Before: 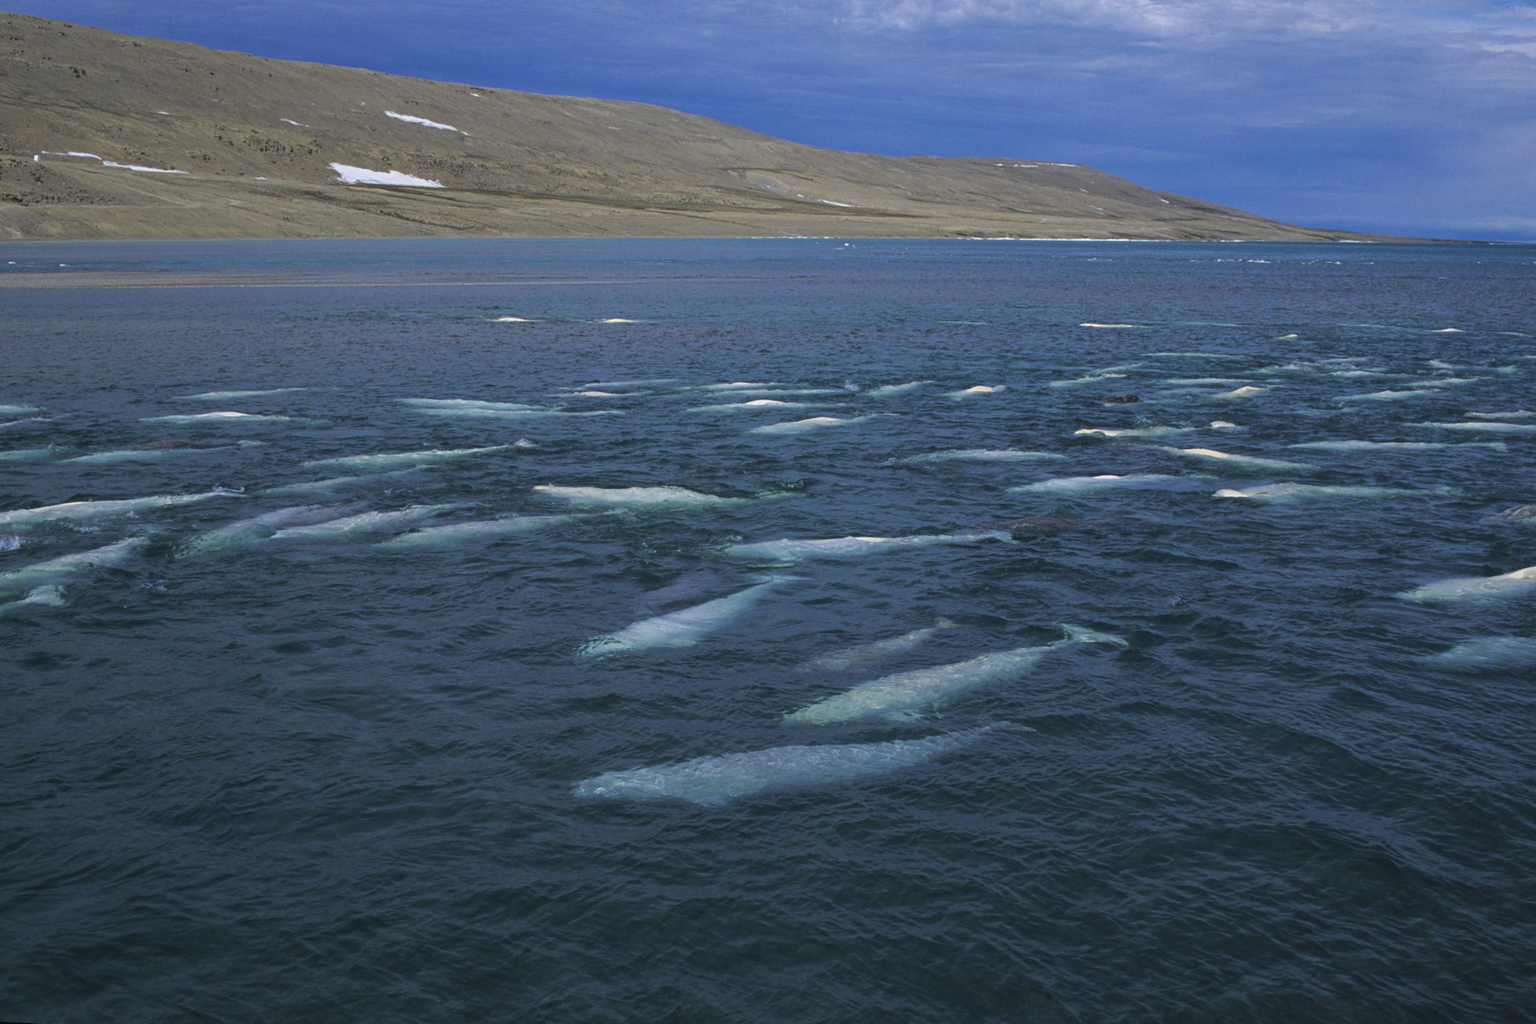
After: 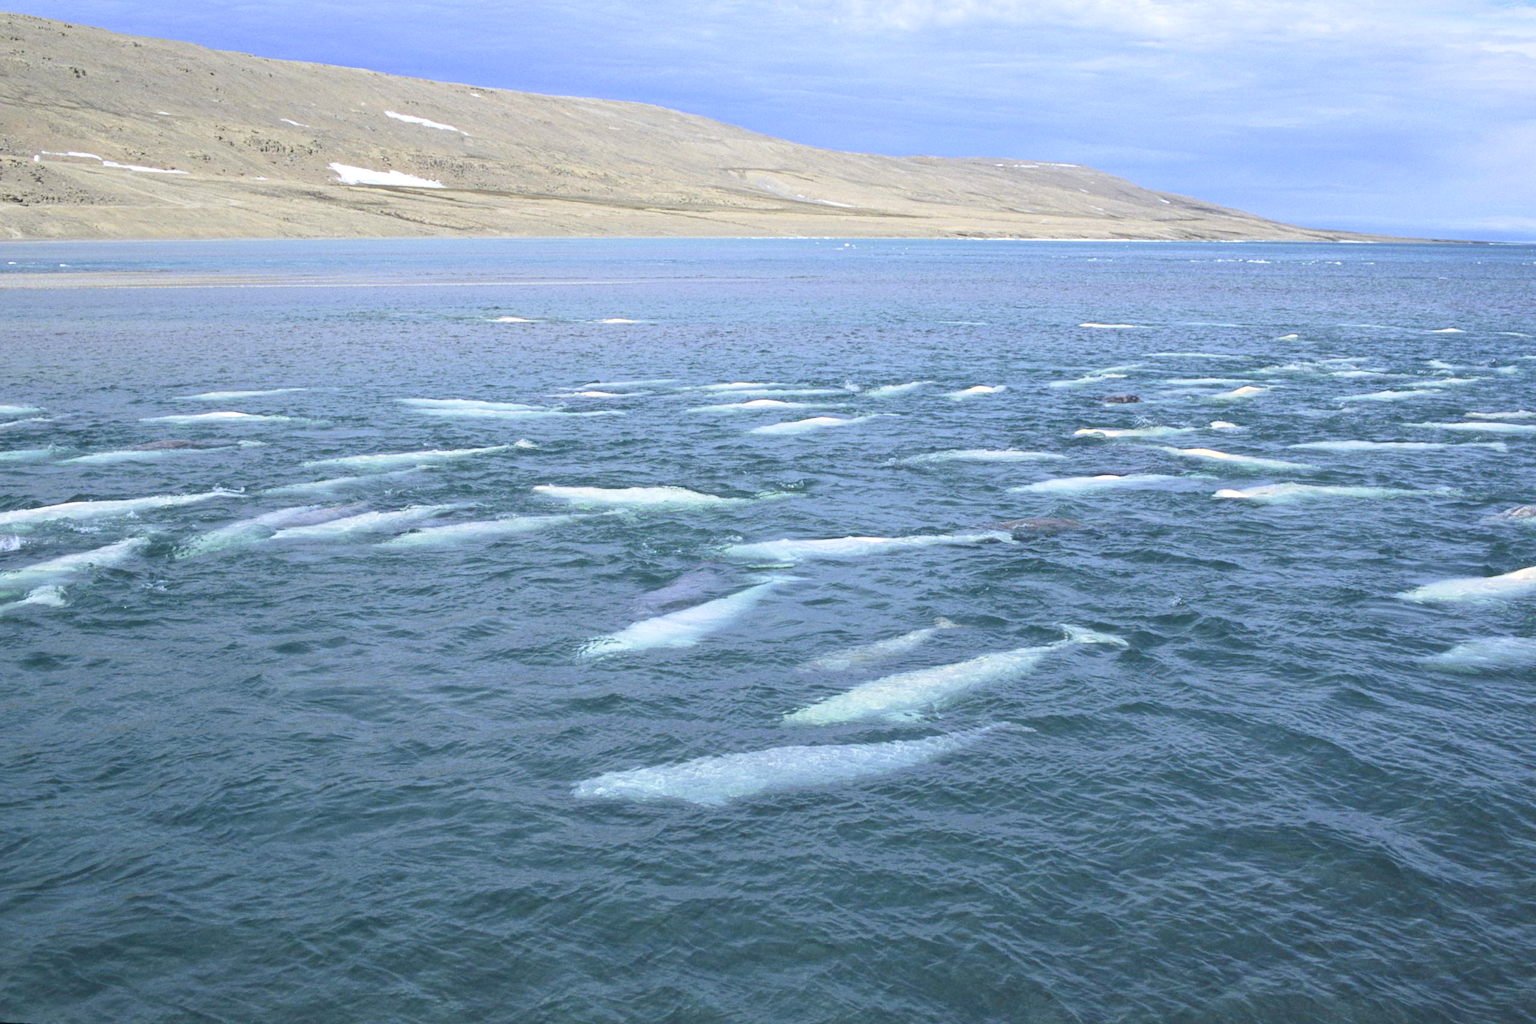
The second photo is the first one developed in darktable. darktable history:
tone curve: curves: ch0 [(0, 0) (0.003, 0.004) (0.011, 0.015) (0.025, 0.033) (0.044, 0.058) (0.069, 0.091) (0.1, 0.131) (0.136, 0.179) (0.177, 0.233) (0.224, 0.296) (0.277, 0.364) (0.335, 0.434) (0.399, 0.511) (0.468, 0.584) (0.543, 0.656) (0.623, 0.729) (0.709, 0.799) (0.801, 0.874) (0.898, 0.936) (1, 1)], preserve colors none
contrast brightness saturation: contrast 0.2, brightness 0.16, saturation 0.22
exposure: black level correction 0, exposure 0.7 EV, compensate exposure bias true, compensate highlight preservation false
